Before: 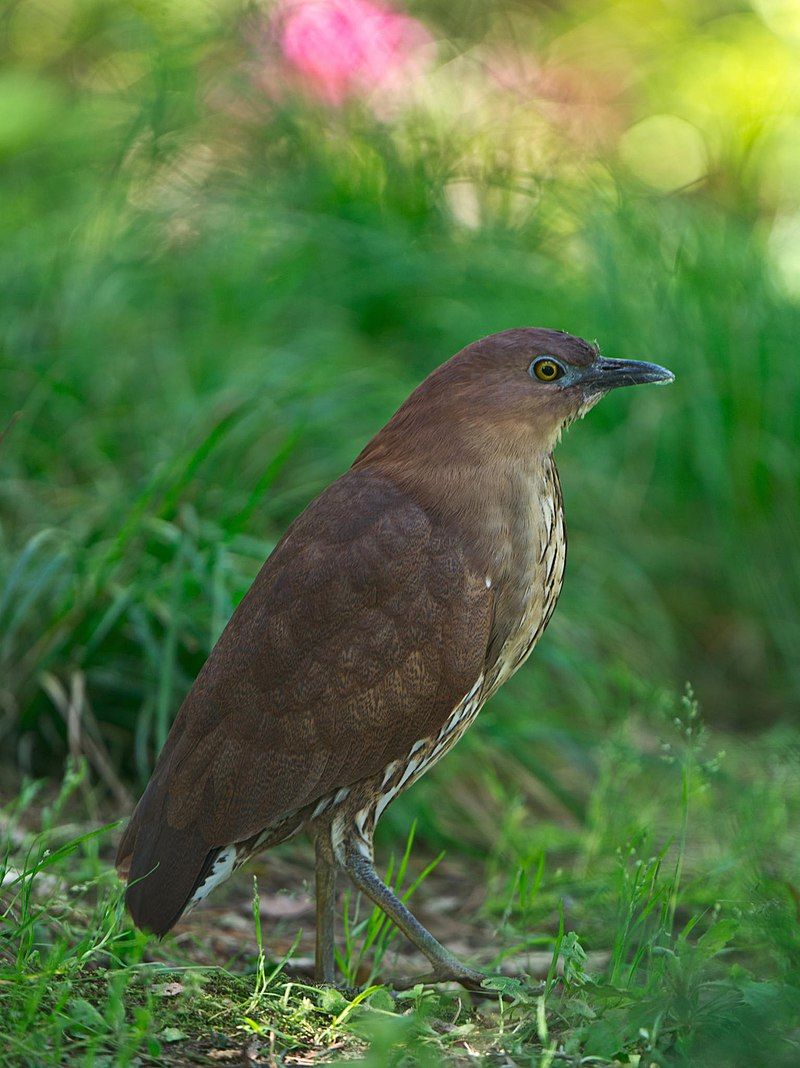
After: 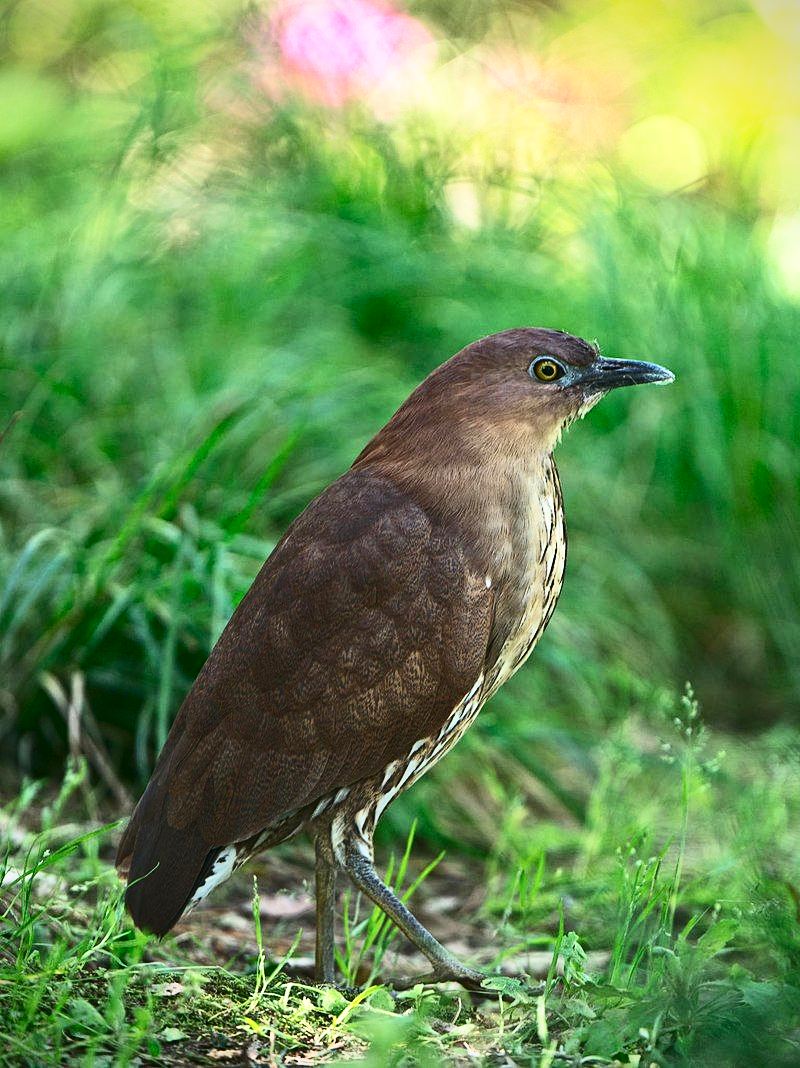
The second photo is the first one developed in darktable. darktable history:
base curve: curves: ch0 [(0, 0) (0.557, 0.834) (1, 1)], preserve colors none
contrast brightness saturation: contrast 0.295
vignetting: fall-off start 91.22%, brightness -0.558, saturation 0.003, unbound false
color zones: curves: ch0 [(0, 0.5) (0.143, 0.5) (0.286, 0.5) (0.429, 0.5) (0.571, 0.5) (0.714, 0.476) (0.857, 0.5) (1, 0.5)]; ch2 [(0, 0.5) (0.143, 0.5) (0.286, 0.5) (0.429, 0.5) (0.571, 0.5) (0.714, 0.487) (0.857, 0.5) (1, 0.5)]
